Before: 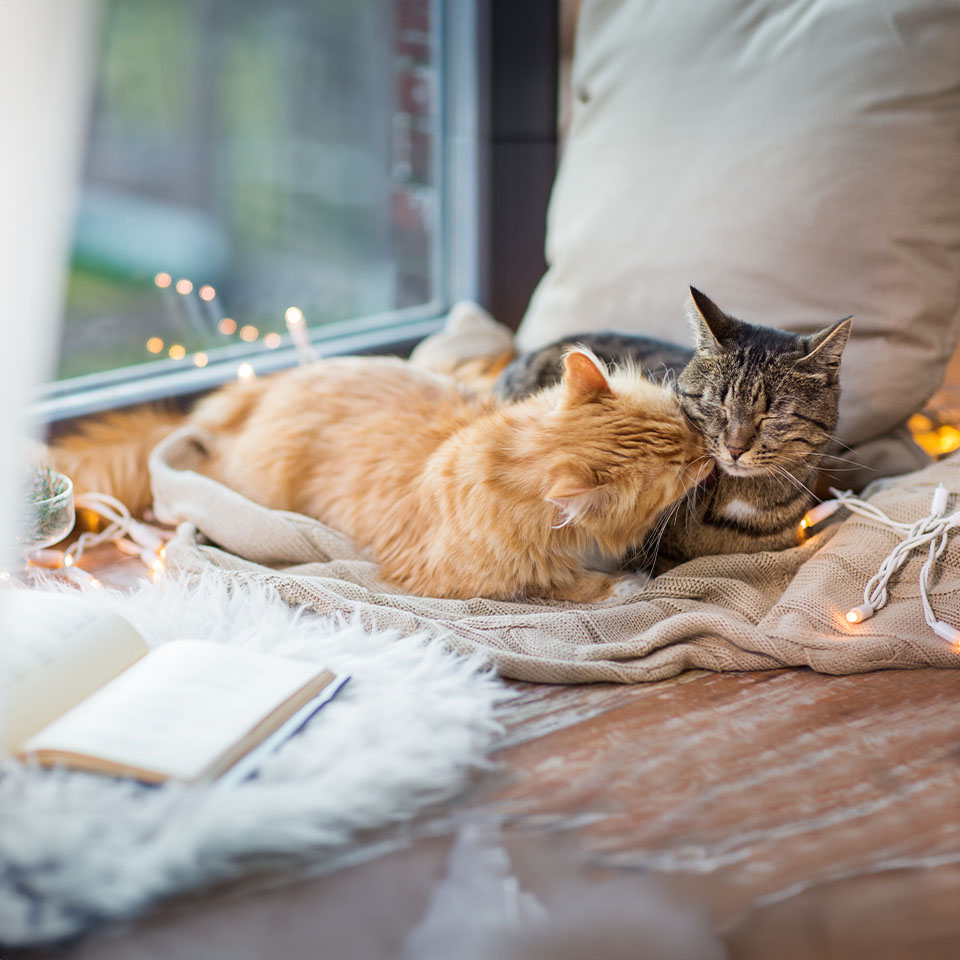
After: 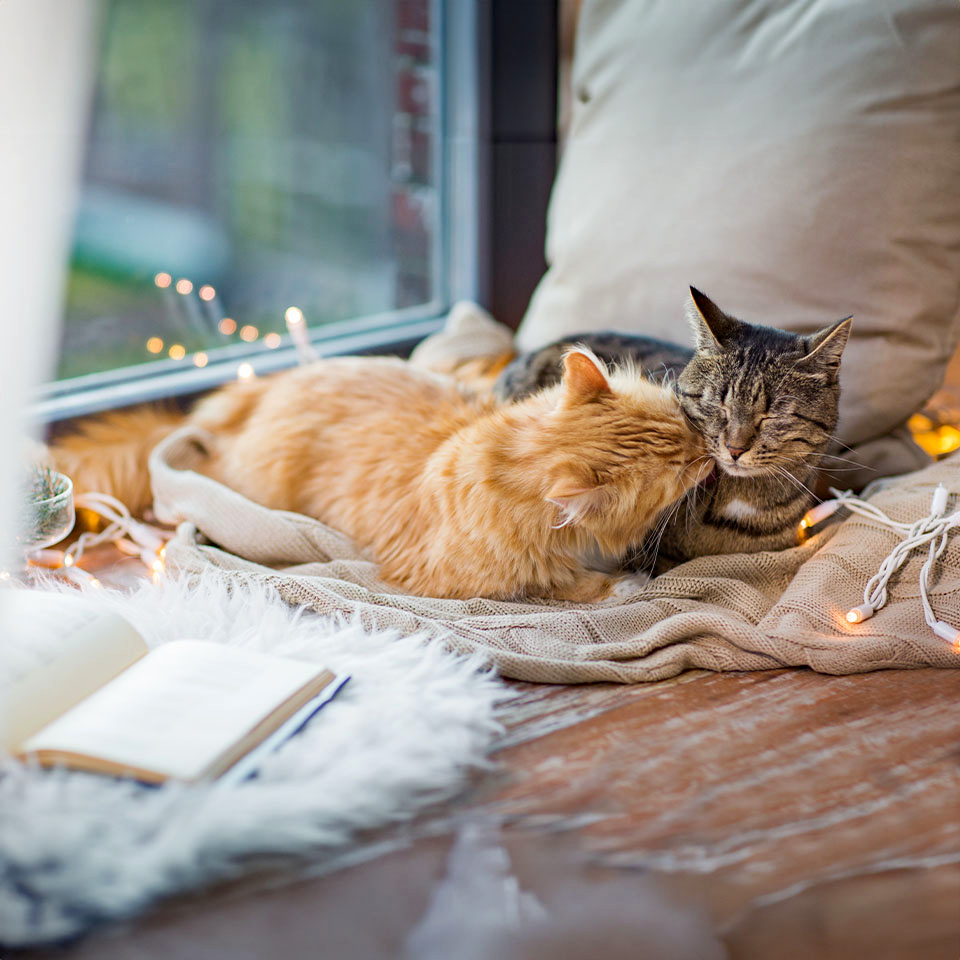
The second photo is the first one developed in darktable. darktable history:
haze removal: strength 0.276, distance 0.244, adaptive false
